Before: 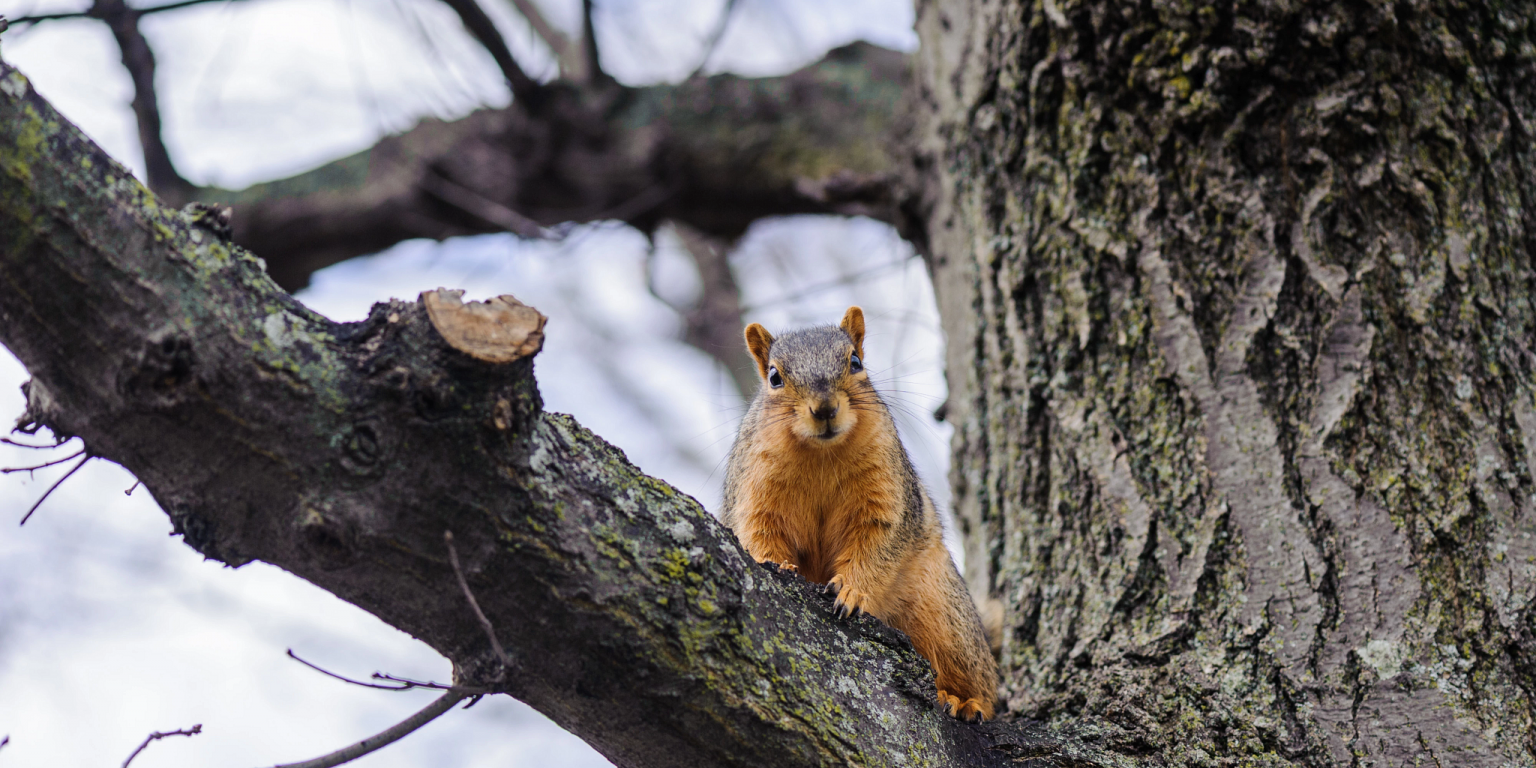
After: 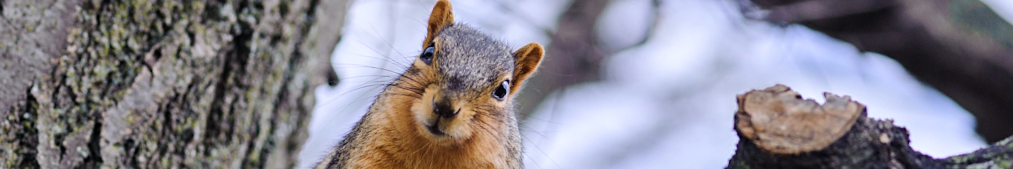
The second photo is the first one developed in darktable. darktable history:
crop and rotate: angle 16.12°, top 30.835%, bottom 35.653%
sharpen: amount 0.2
color calibration: illuminant as shot in camera, x 0.358, y 0.373, temperature 4628.91 K
